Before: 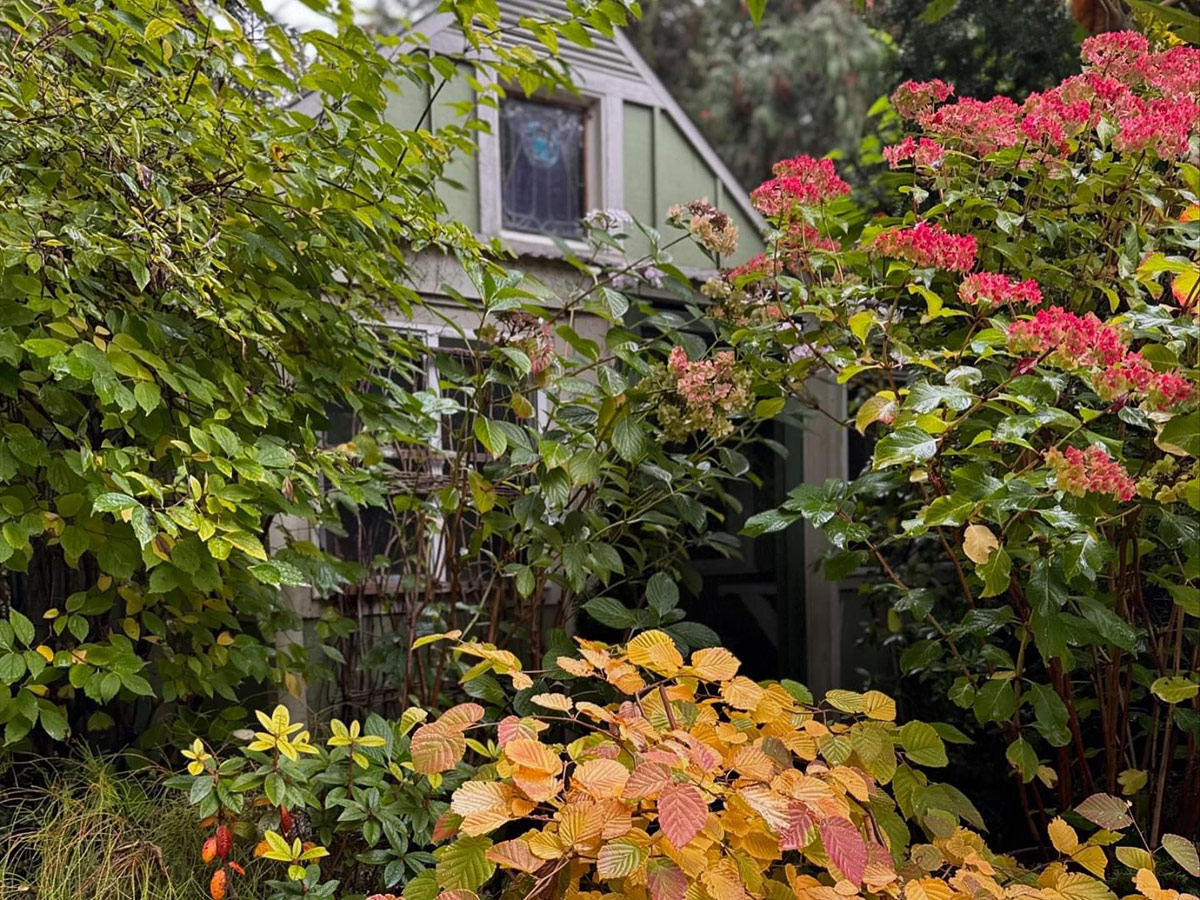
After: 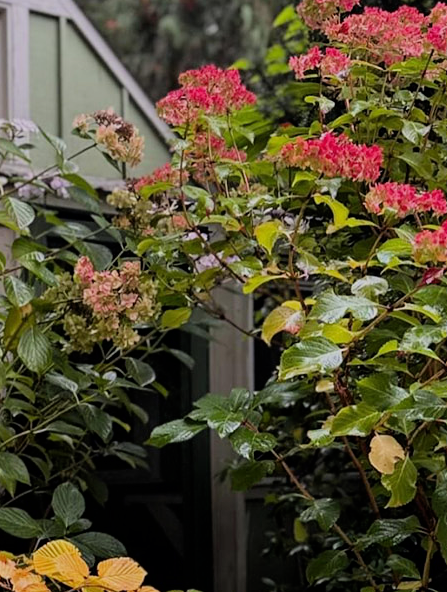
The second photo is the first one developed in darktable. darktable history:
crop and rotate: left 49.565%, top 10.105%, right 13.171%, bottom 24.115%
filmic rgb: black relative exposure -7.96 EV, white relative exposure 4.03 EV, hardness 4.21, color science v6 (2022)
